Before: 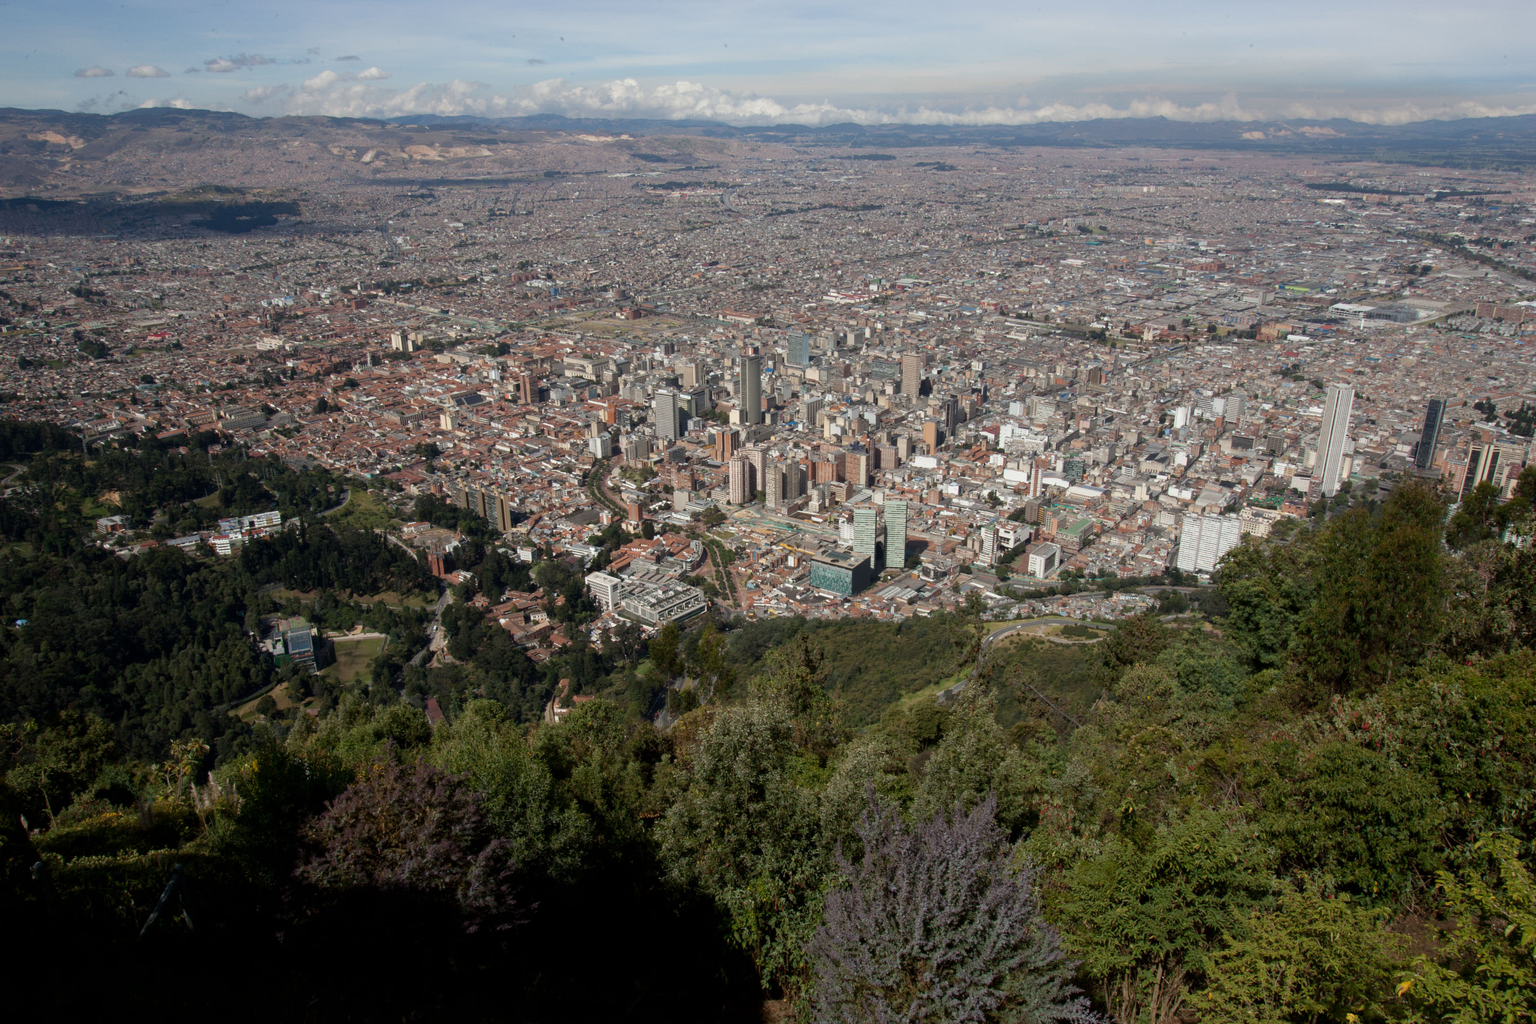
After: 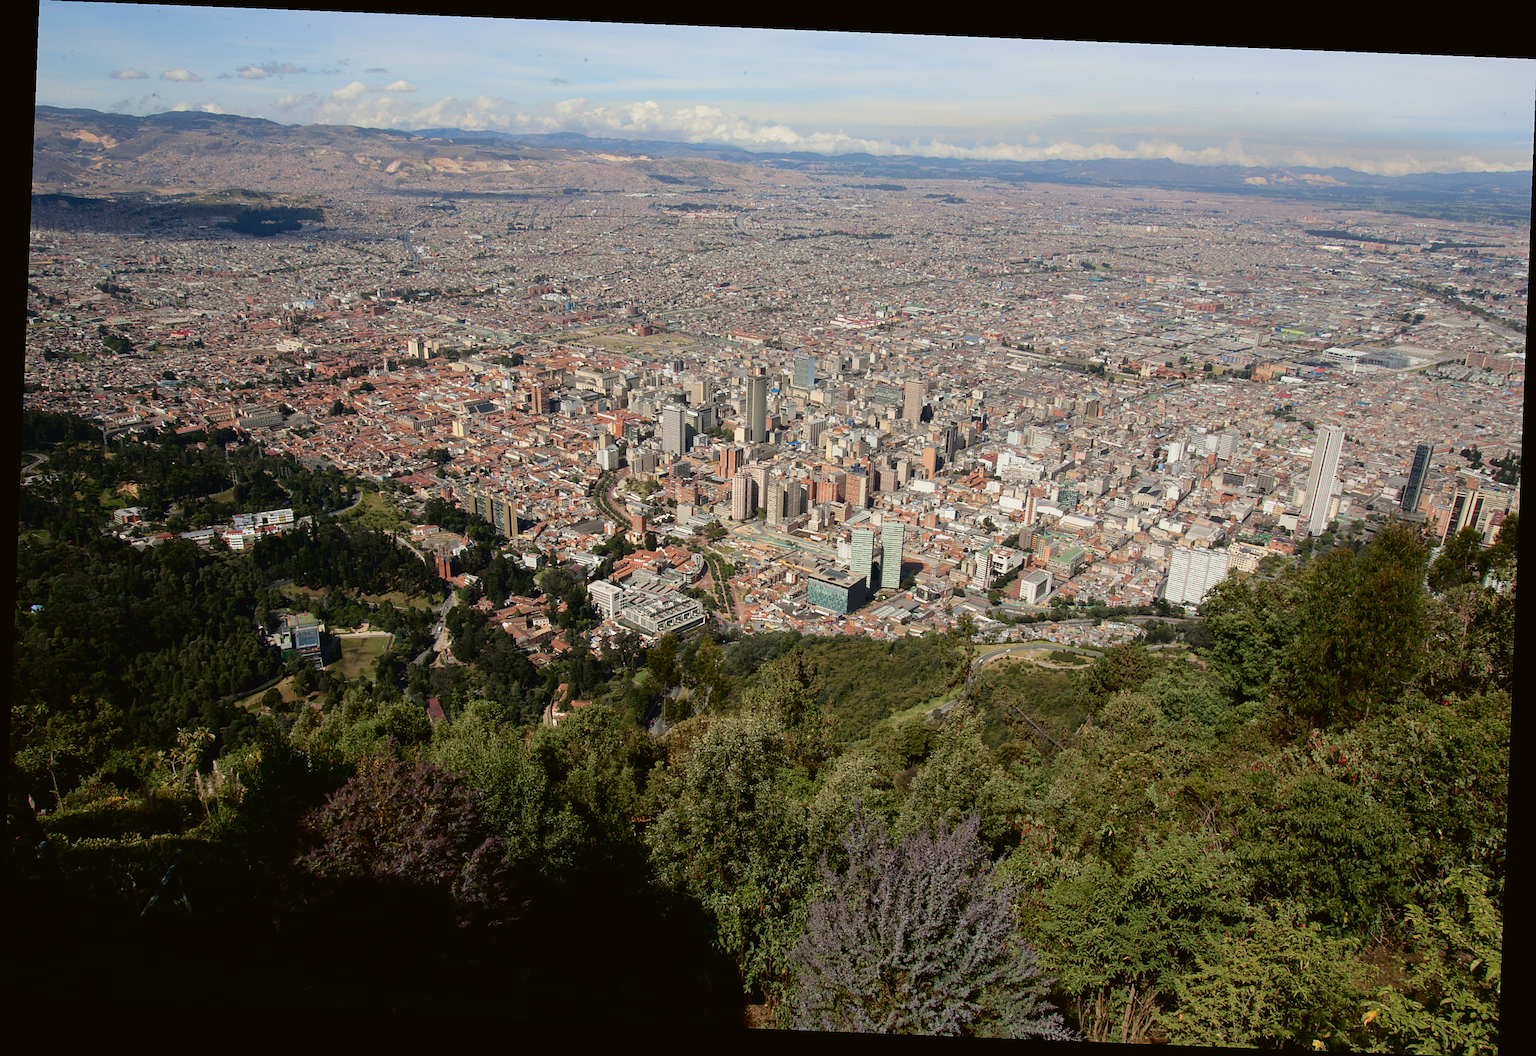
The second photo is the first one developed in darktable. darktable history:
sharpen: on, module defaults
tone curve: curves: ch0 [(0, 0.021) (0.049, 0.044) (0.152, 0.14) (0.328, 0.377) (0.473, 0.543) (0.641, 0.705) (0.868, 0.887) (1, 0.969)]; ch1 [(0, 0) (0.302, 0.331) (0.427, 0.433) (0.472, 0.47) (0.502, 0.503) (0.522, 0.526) (0.564, 0.591) (0.602, 0.632) (0.677, 0.701) (0.859, 0.885) (1, 1)]; ch2 [(0, 0) (0.33, 0.301) (0.447, 0.44) (0.487, 0.496) (0.502, 0.516) (0.535, 0.554) (0.565, 0.598) (0.618, 0.629) (1, 1)], color space Lab, independent channels, preserve colors none
rotate and perspective: rotation 2.27°, automatic cropping off
